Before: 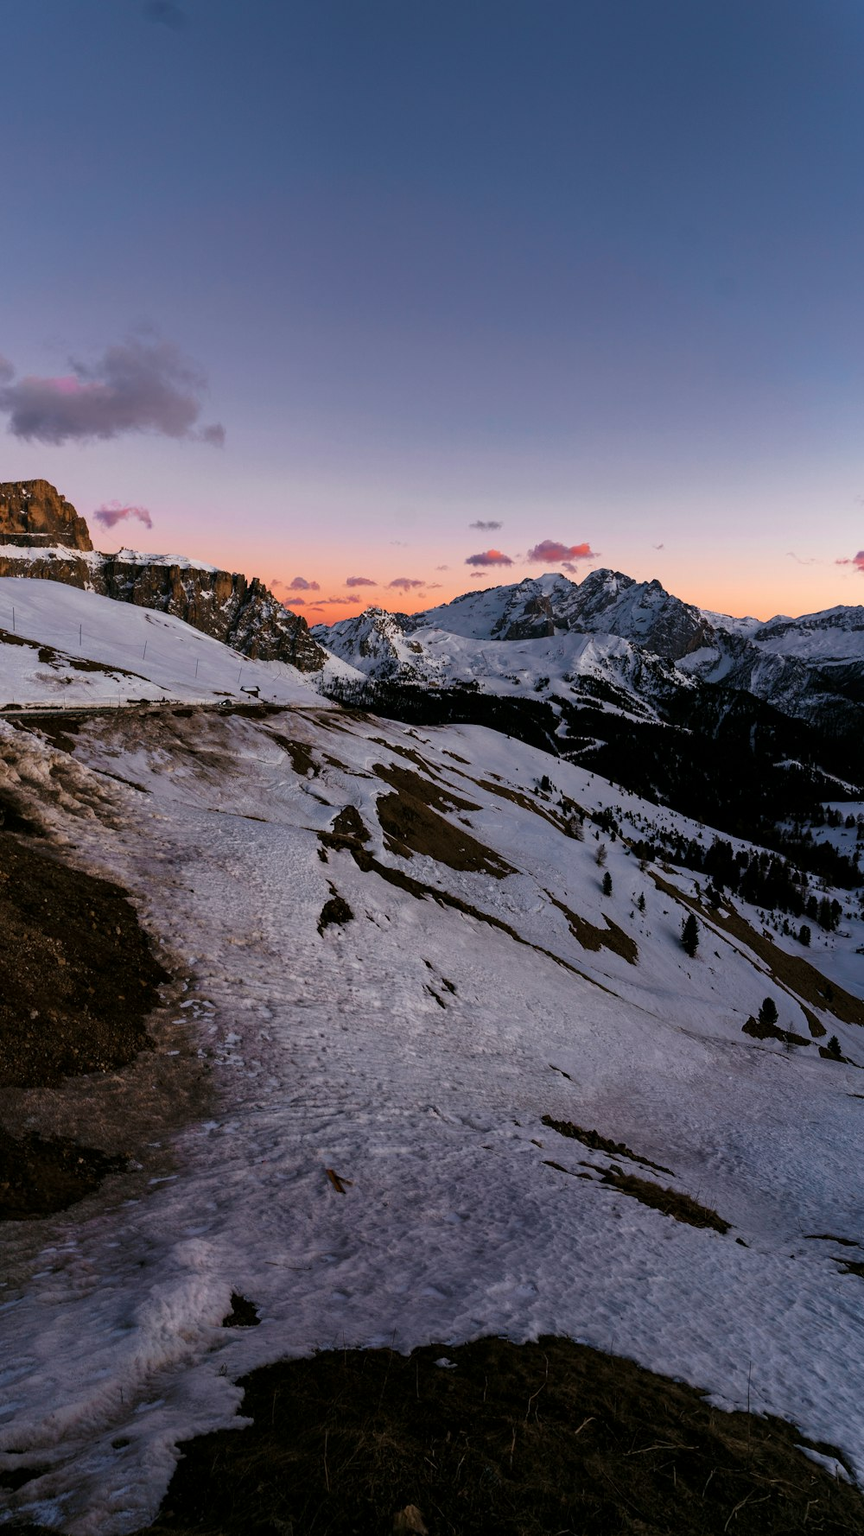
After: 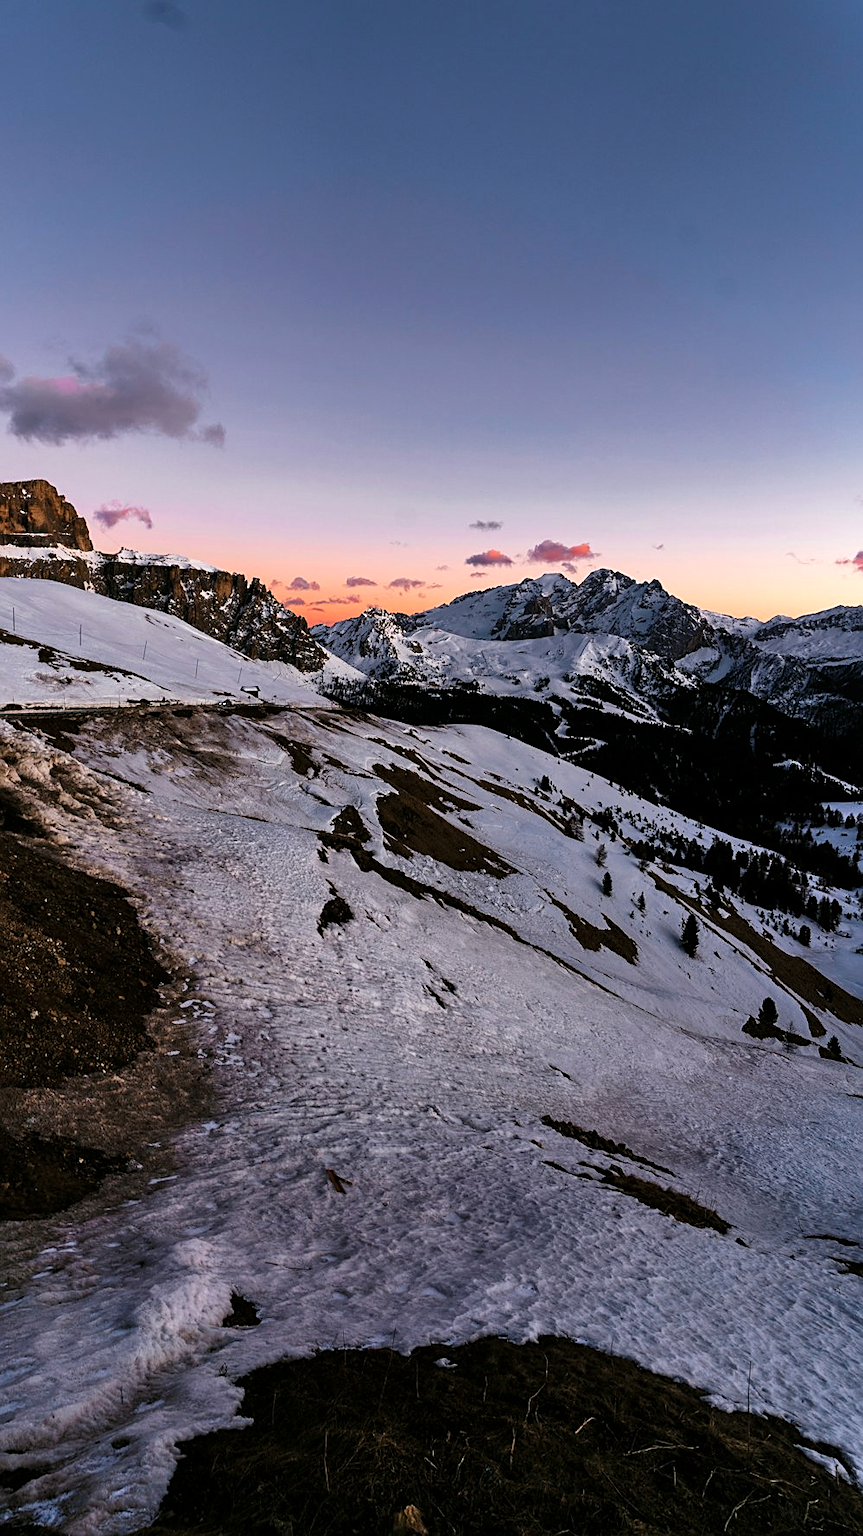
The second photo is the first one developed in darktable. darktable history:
shadows and highlights: shadows 48.22, highlights -41.02, highlights color adjustment 55.95%, soften with gaussian
sharpen: on, module defaults
exposure: compensate highlight preservation false
tone equalizer: -8 EV -0.453 EV, -7 EV -0.413 EV, -6 EV -0.339 EV, -5 EV -0.207 EV, -3 EV 0.252 EV, -2 EV 0.354 EV, -1 EV 0.398 EV, +0 EV 0.431 EV, edges refinement/feathering 500, mask exposure compensation -1.57 EV, preserve details no
